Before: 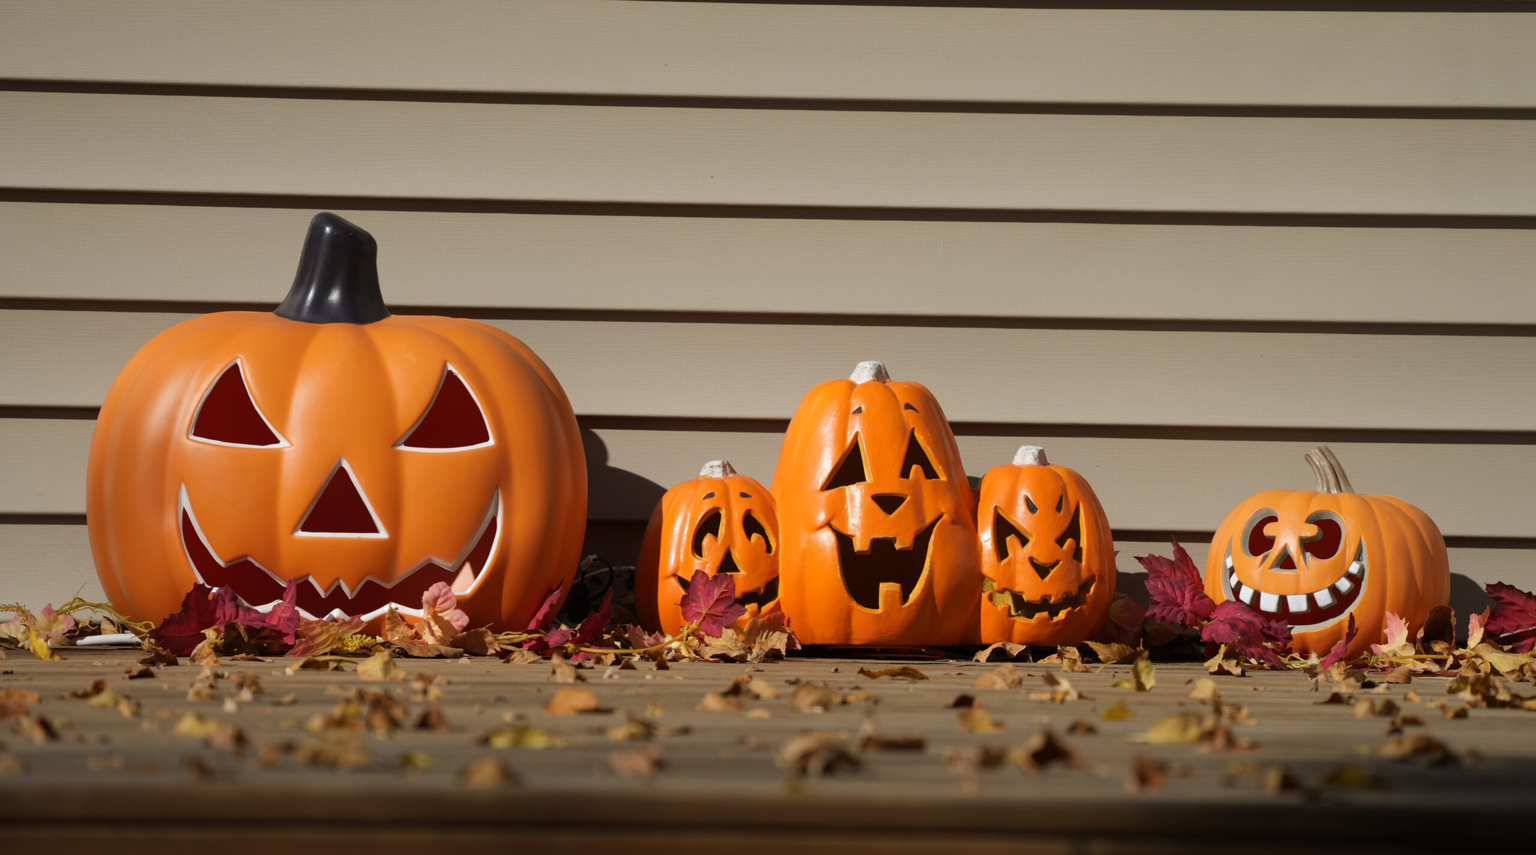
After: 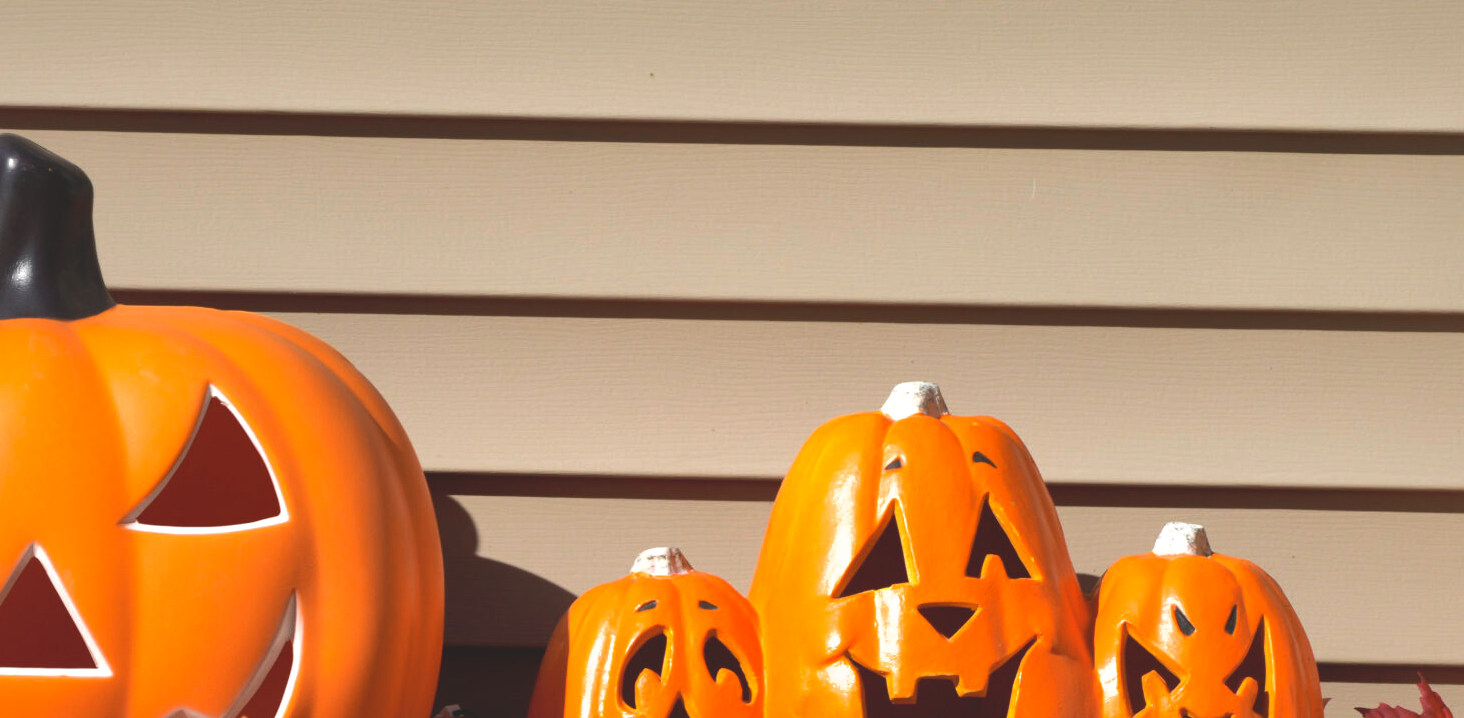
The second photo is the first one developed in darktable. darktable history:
shadows and highlights: on, module defaults
tone equalizer: -8 EV -0.75 EV, -7 EV -0.7 EV, -6 EV -0.6 EV, -5 EV -0.4 EV, -3 EV 0.4 EV, -2 EV 0.6 EV, -1 EV 0.7 EV, +0 EV 0.75 EV, edges refinement/feathering 500, mask exposure compensation -1.57 EV, preserve details no
exposure: black level correction 0.001, exposure 0.3 EV, compensate highlight preservation false
crop: left 20.932%, top 15.471%, right 21.848%, bottom 34.081%
white balance: emerald 1
contrast brightness saturation: contrast -0.15, brightness 0.05, saturation -0.12
